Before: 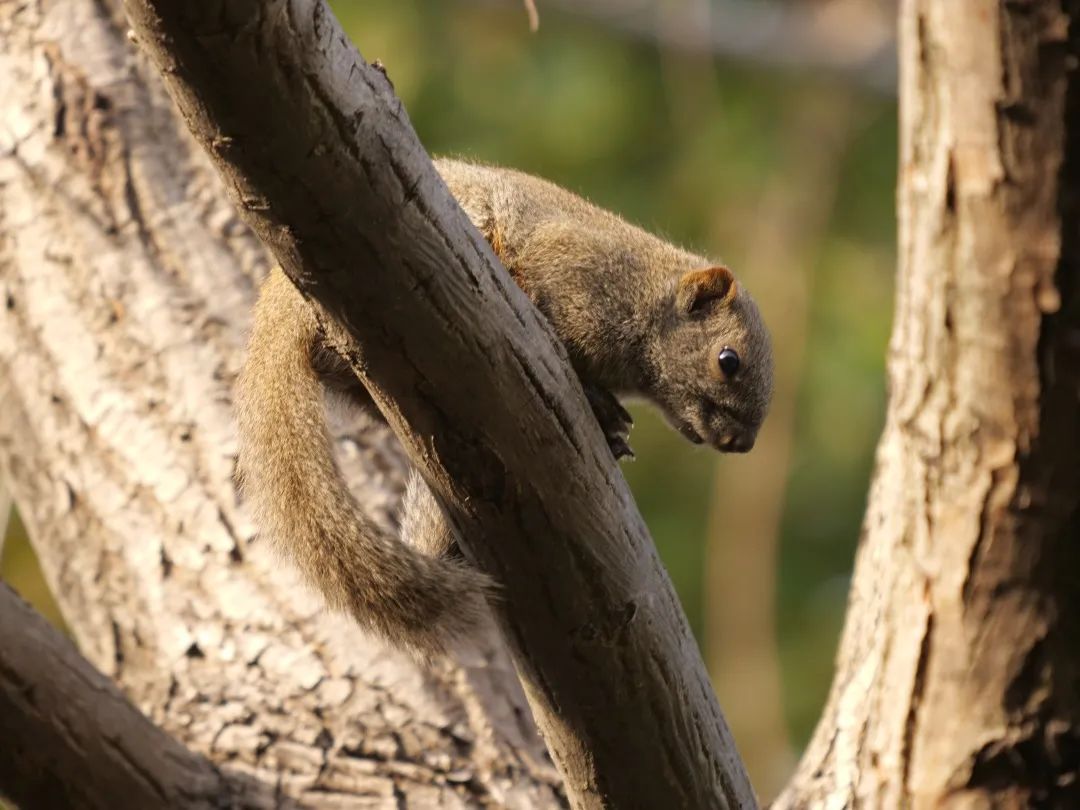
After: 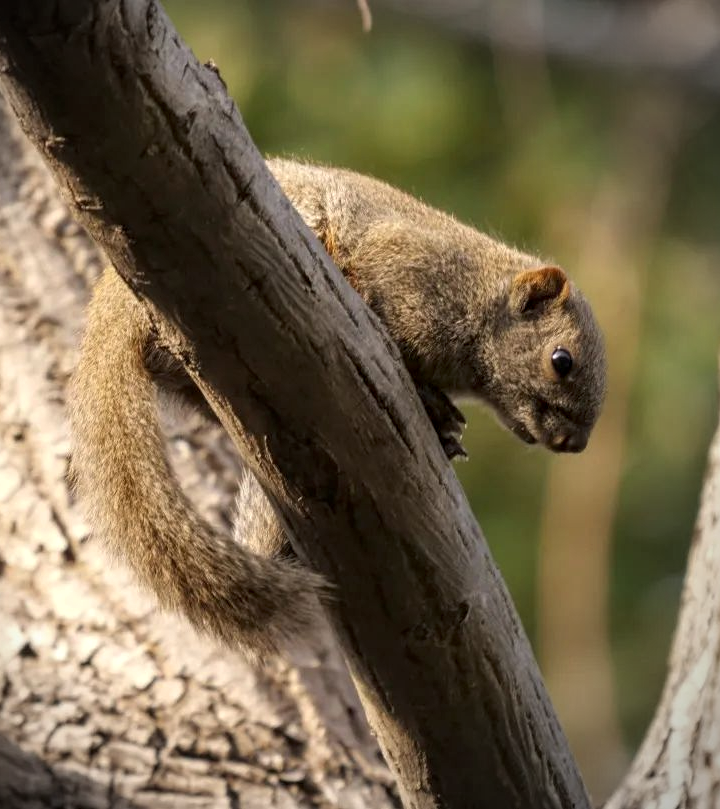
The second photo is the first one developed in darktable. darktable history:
crop and rotate: left 15.546%, right 17.787%
exposure: compensate highlight preservation false
vignetting: center (-0.15, 0.013)
color zones: curves: ch0 [(0, 0.5) (0.143, 0.5) (0.286, 0.5) (0.429, 0.5) (0.571, 0.5) (0.714, 0.476) (0.857, 0.5) (1, 0.5)]; ch2 [(0, 0.5) (0.143, 0.5) (0.286, 0.5) (0.429, 0.5) (0.571, 0.5) (0.714, 0.487) (0.857, 0.5) (1, 0.5)]
local contrast: detail 130%
